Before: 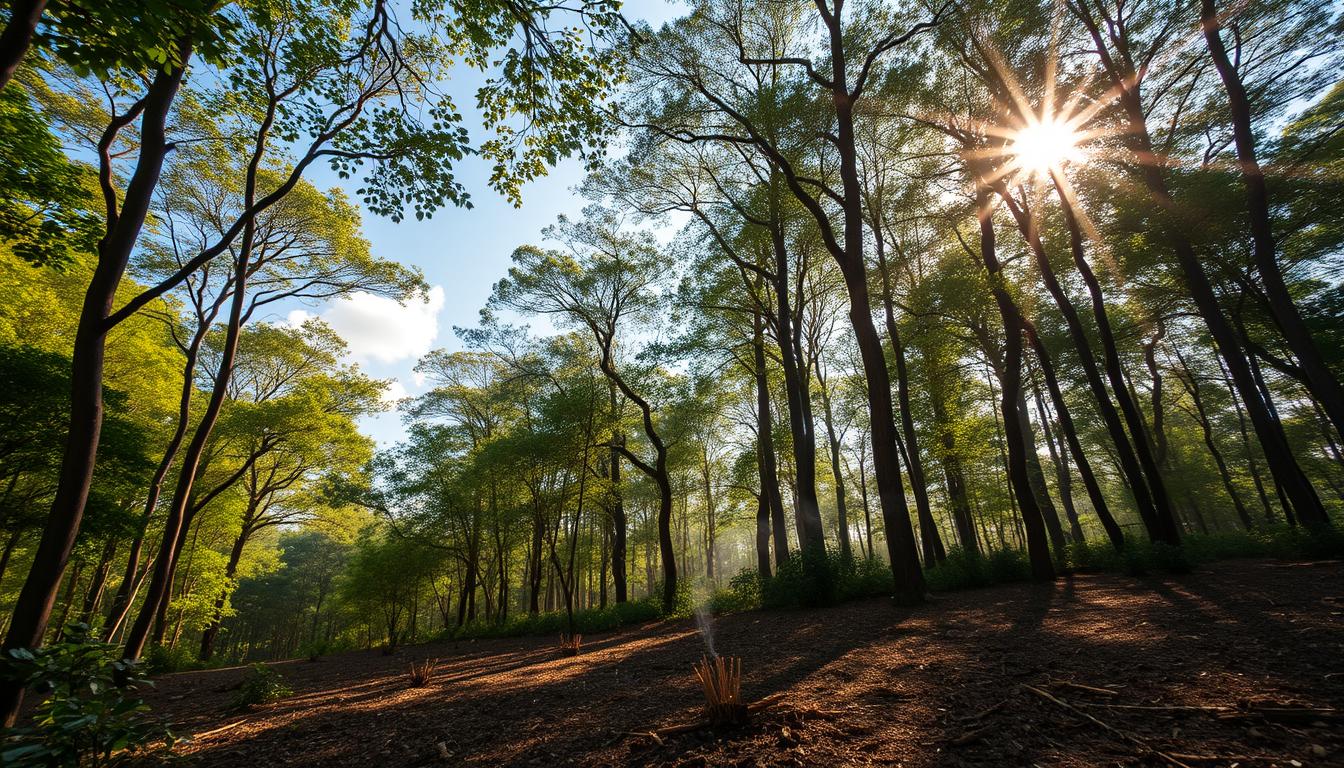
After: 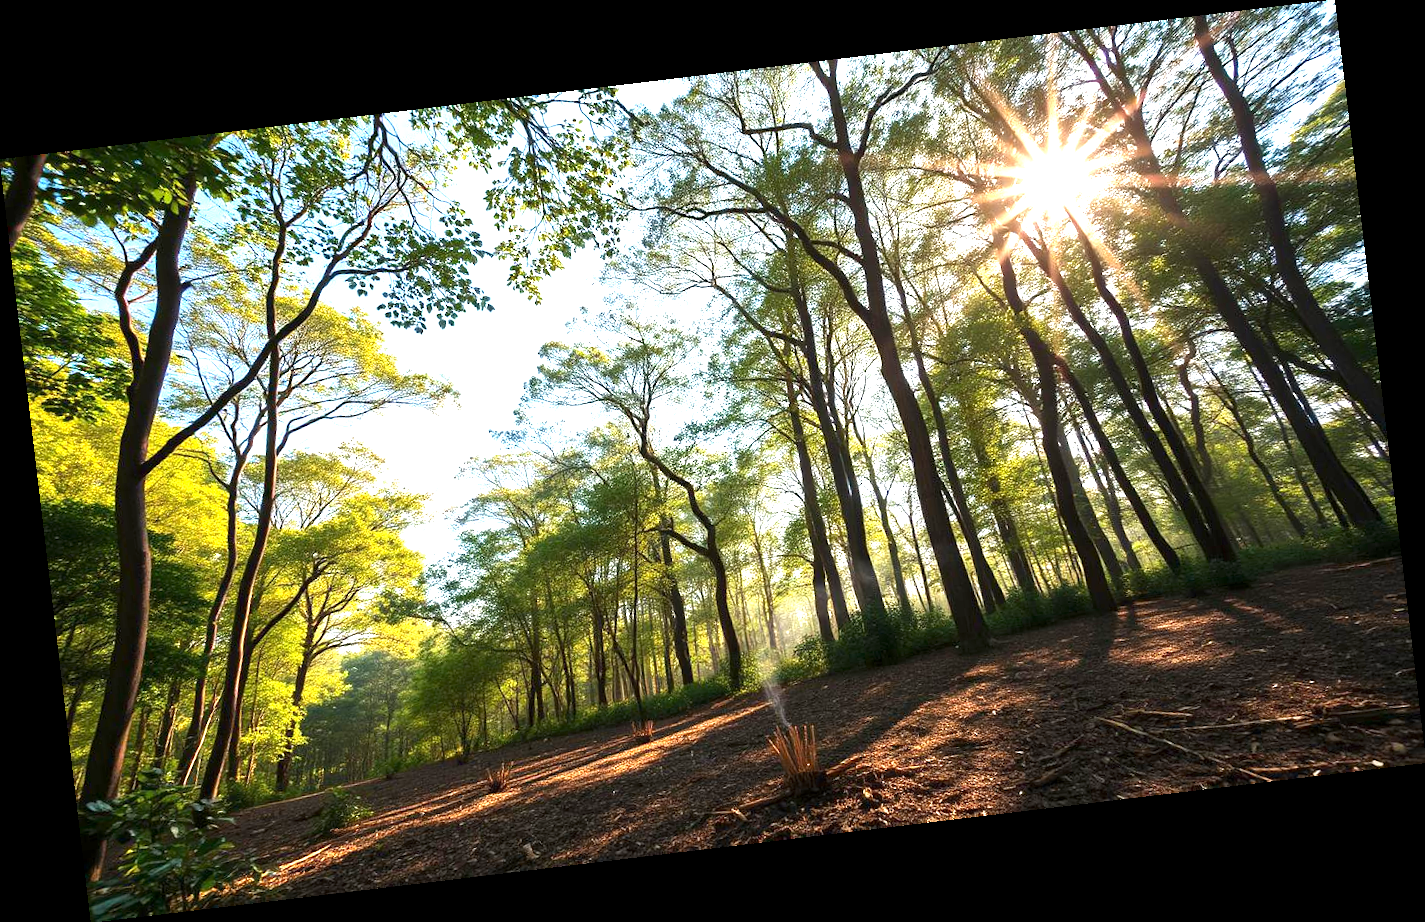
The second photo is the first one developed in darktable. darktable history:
exposure: exposure 1.5 EV, compensate highlight preservation false
rotate and perspective: rotation -6.83°, automatic cropping off
